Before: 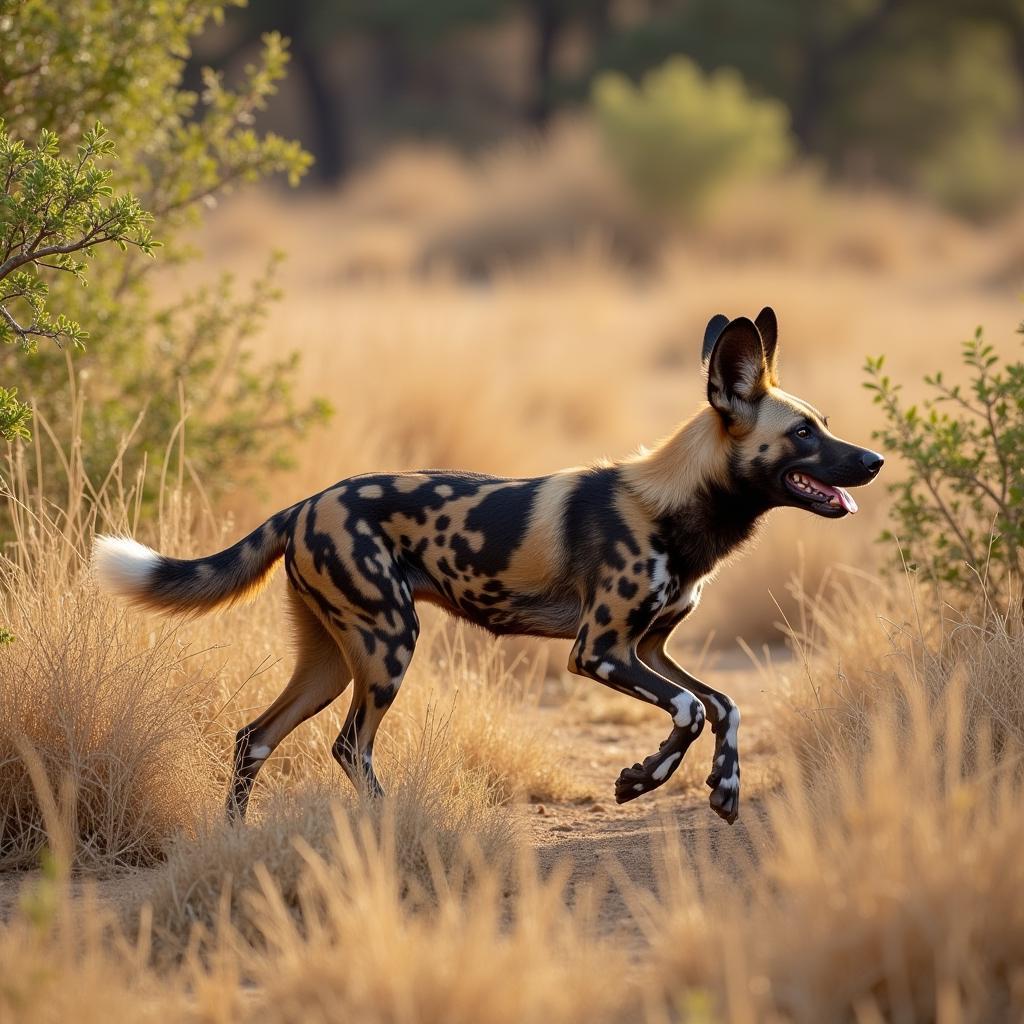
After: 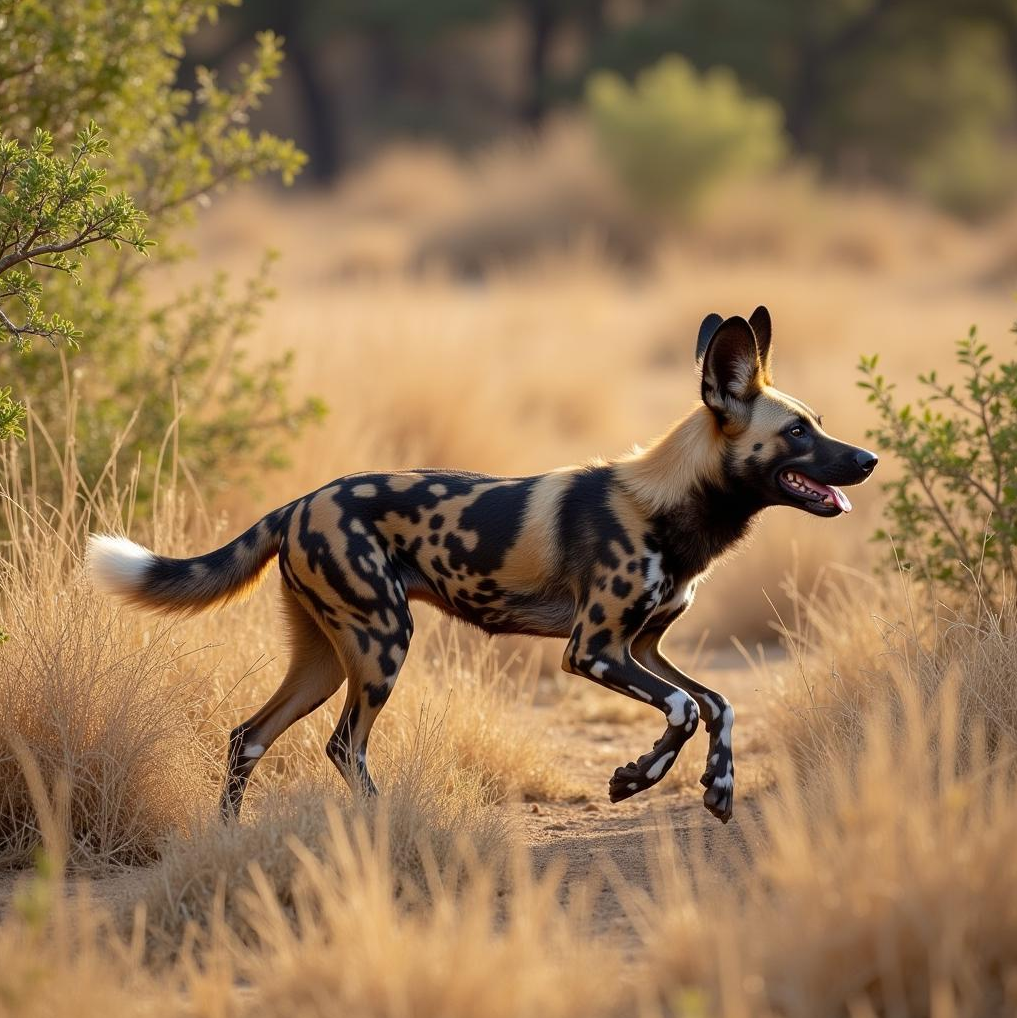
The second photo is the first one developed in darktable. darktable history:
crop and rotate: left 0.639%, top 0.168%, bottom 0.412%
